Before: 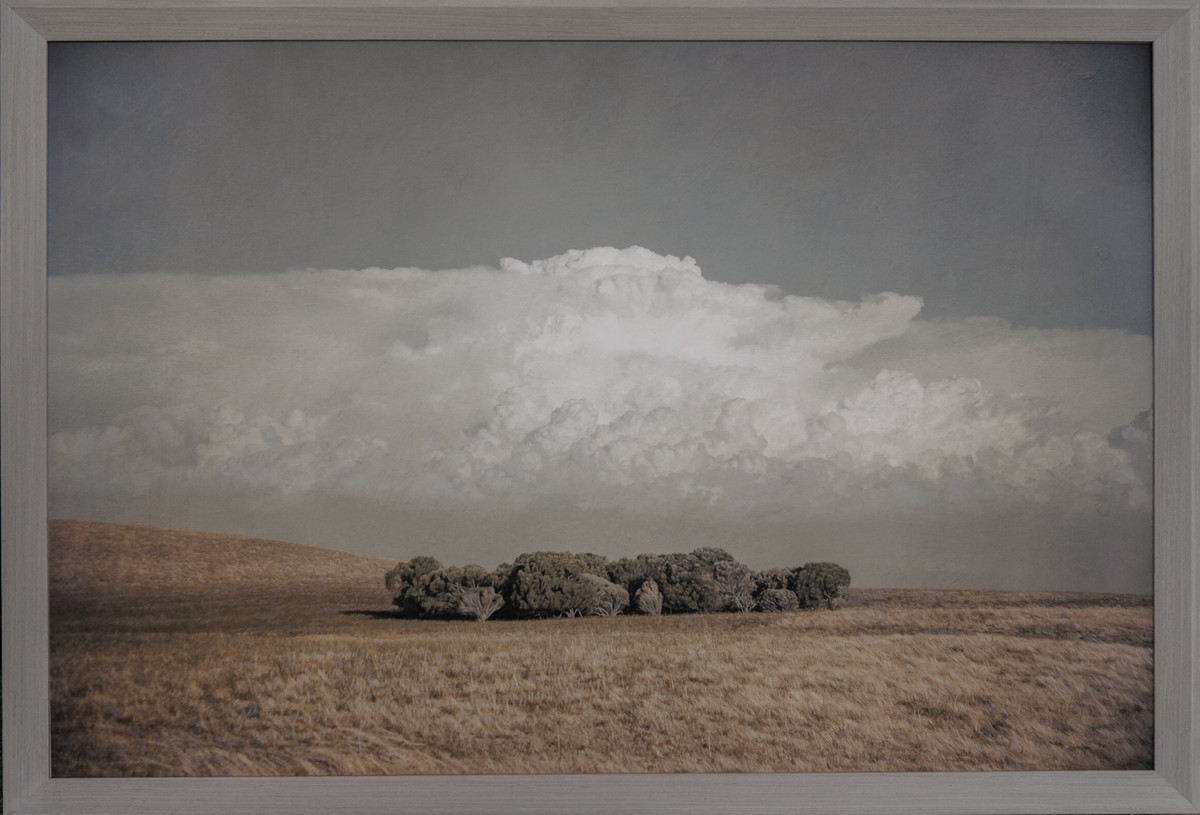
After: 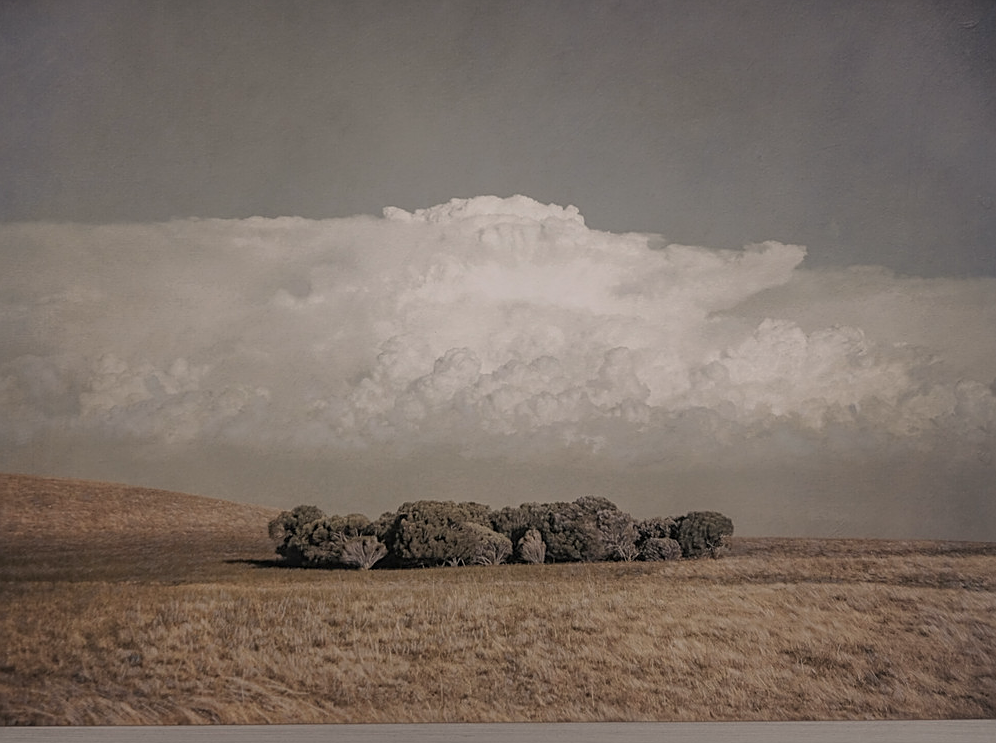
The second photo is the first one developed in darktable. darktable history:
sharpen: on, module defaults
color correction: highlights a* 3.74, highlights b* 5.07
crop: left 9.759%, top 6.332%, right 7.221%, bottom 2.393%
